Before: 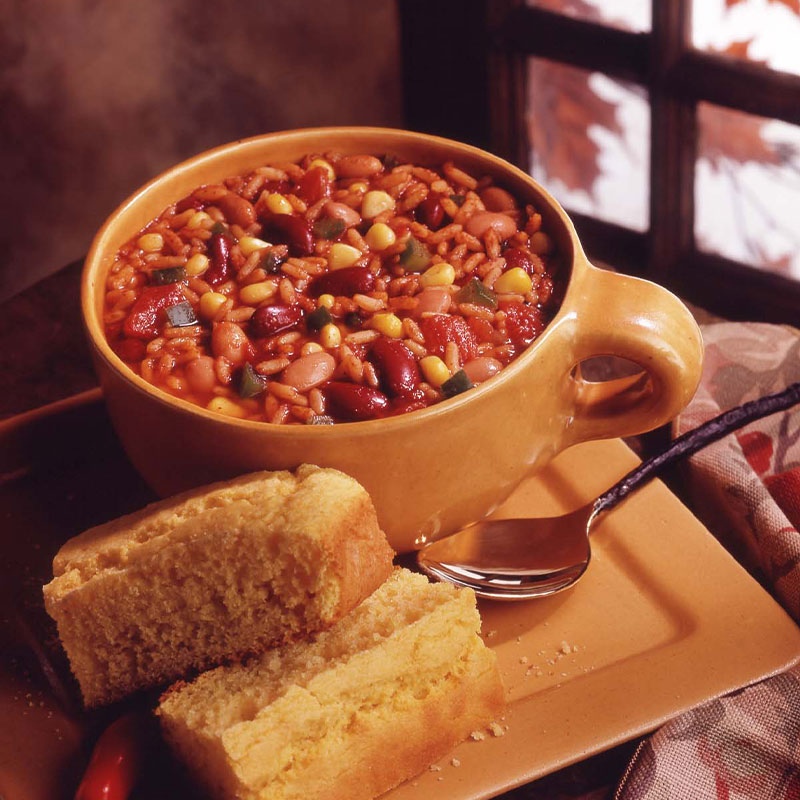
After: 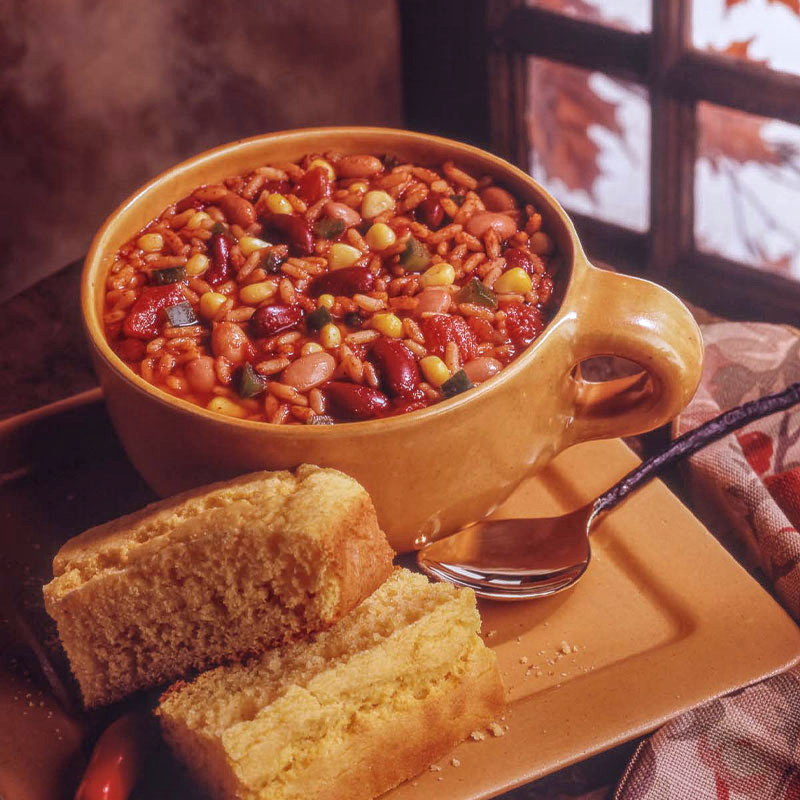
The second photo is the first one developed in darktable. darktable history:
local contrast: highlights 66%, shadows 33%, detail 166%, midtone range 0.2
white balance: red 0.984, blue 1.059
